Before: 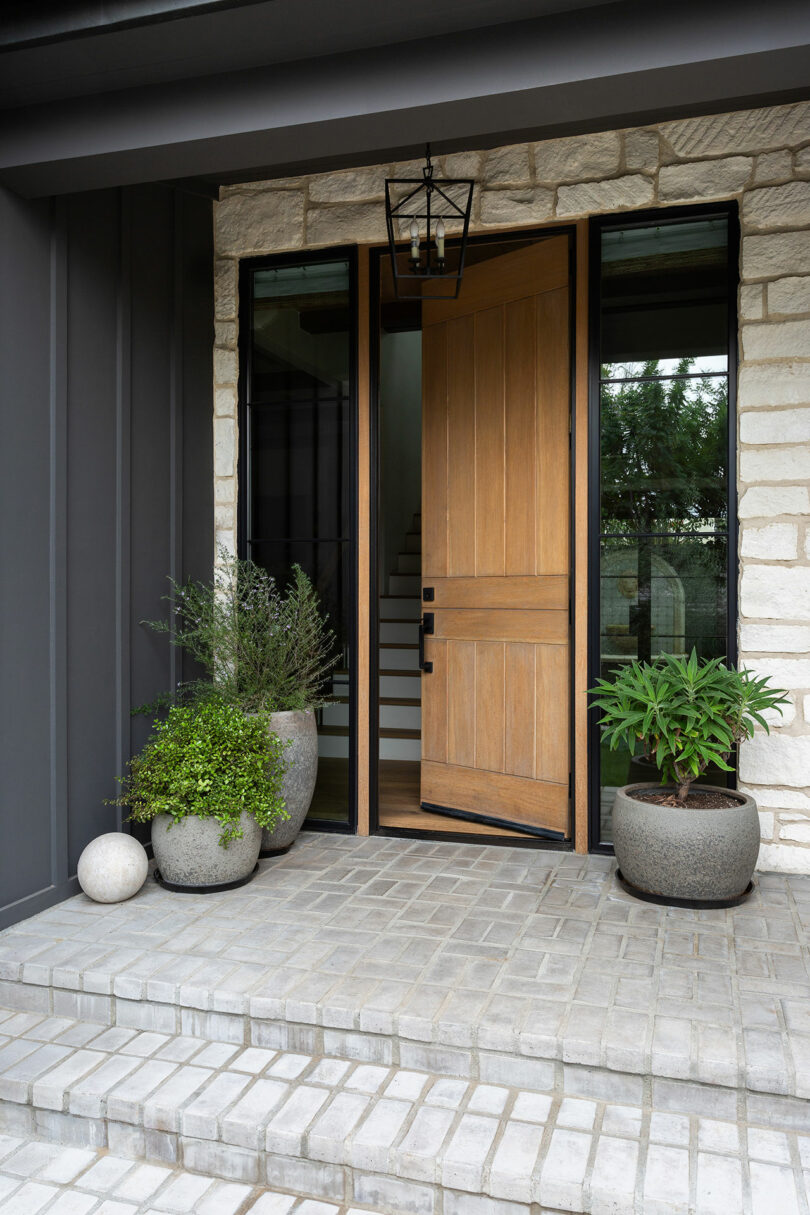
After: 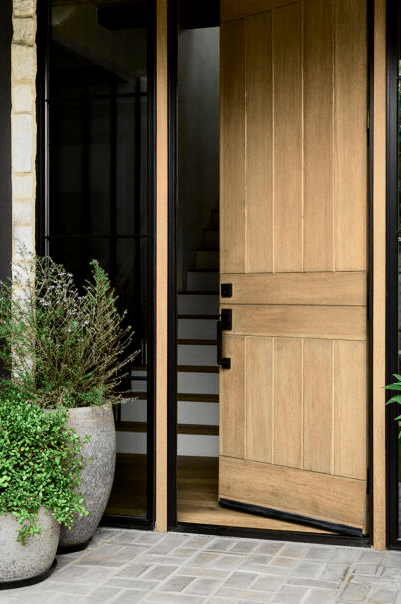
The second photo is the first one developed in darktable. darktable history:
local contrast: mode bilateral grid, contrast 20, coarseness 50, detail 129%, midtone range 0.2
shadows and highlights: shadows 37.73, highlights -27.57, soften with gaussian
crop: left 25.048%, top 25.1%, right 25.328%, bottom 25.158%
tone curve: curves: ch0 [(0.014, 0) (0.13, 0.09) (0.227, 0.211) (0.346, 0.388) (0.499, 0.598) (0.662, 0.76) (0.795, 0.846) (1, 0.969)]; ch1 [(0, 0) (0.366, 0.367) (0.447, 0.417) (0.473, 0.484) (0.504, 0.502) (0.525, 0.518) (0.564, 0.548) (0.639, 0.643) (1, 1)]; ch2 [(0, 0) (0.333, 0.346) (0.375, 0.375) (0.424, 0.43) (0.476, 0.498) (0.496, 0.505) (0.517, 0.515) (0.542, 0.564) (0.583, 0.6) (0.64, 0.622) (0.723, 0.676) (1, 1)], color space Lab, independent channels, preserve colors none
